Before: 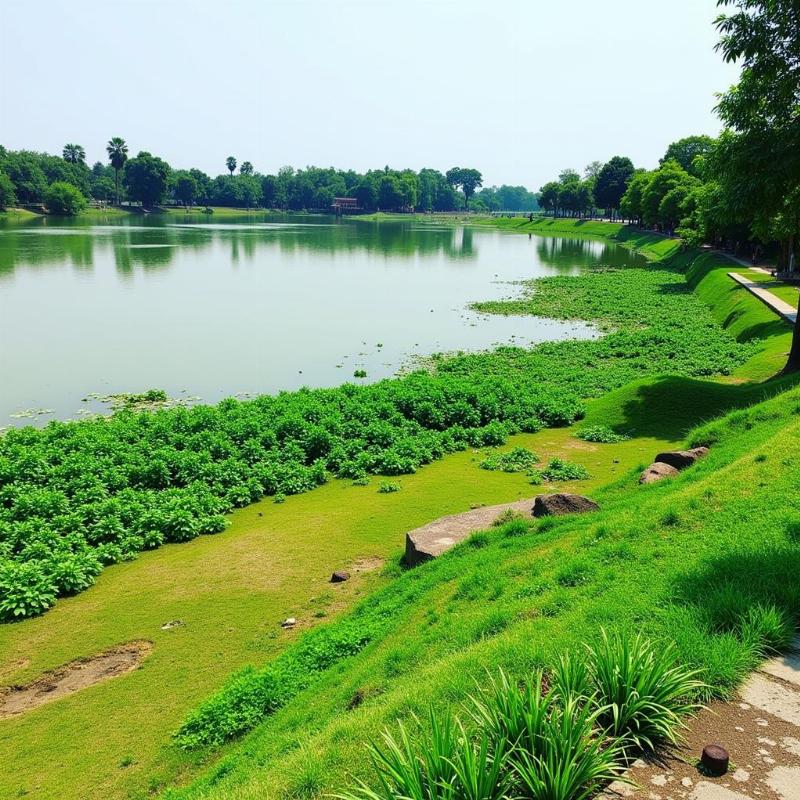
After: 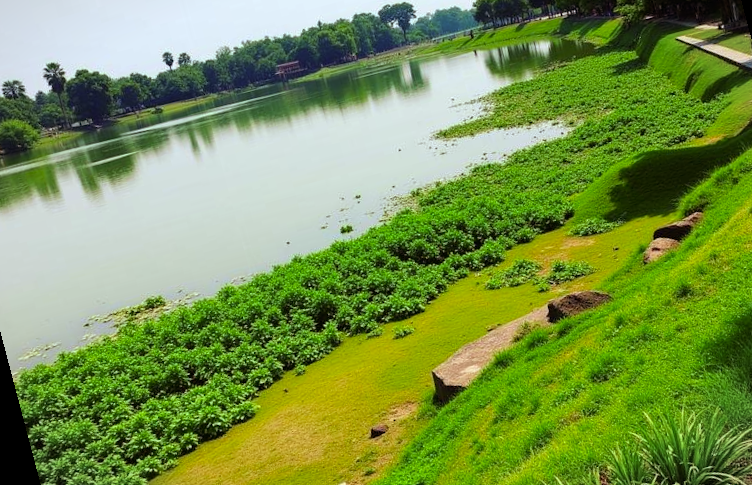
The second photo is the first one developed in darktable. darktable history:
rgb levels: mode RGB, independent channels, levels [[0, 0.5, 1], [0, 0.521, 1], [0, 0.536, 1]]
rotate and perspective: rotation -14.8°, crop left 0.1, crop right 0.903, crop top 0.25, crop bottom 0.748
vignetting: fall-off start 100%, brightness -0.282, width/height ratio 1.31
crop: right 4.126%, bottom 0.031%
